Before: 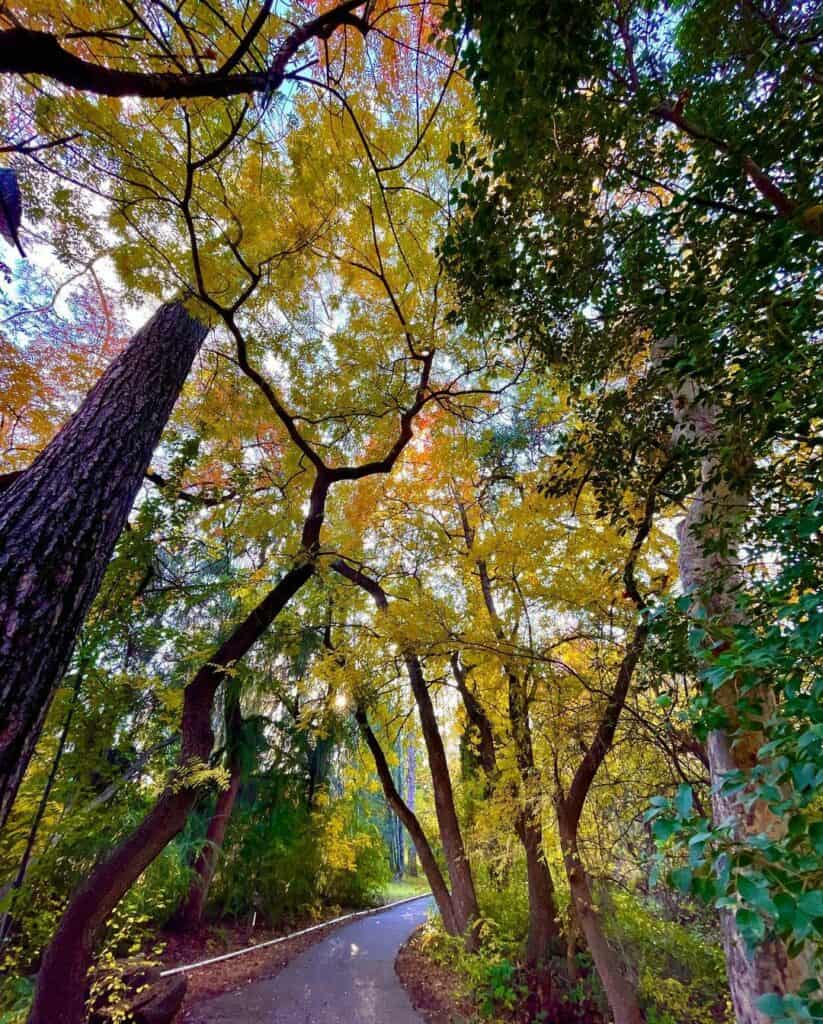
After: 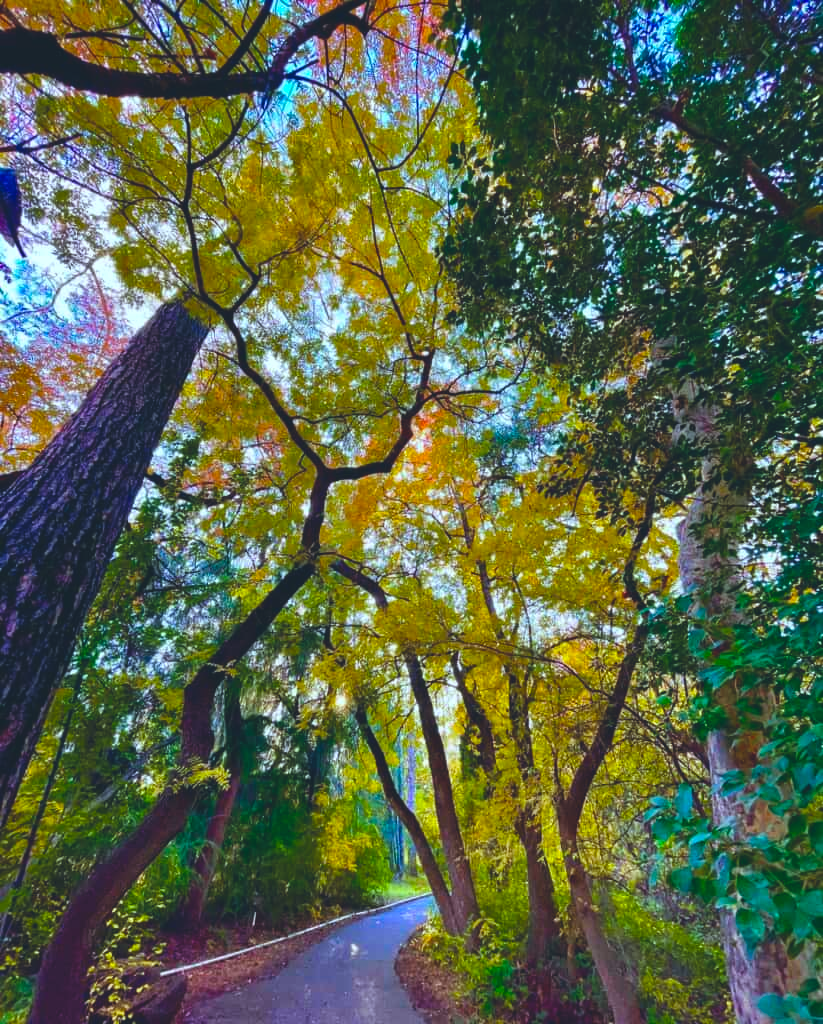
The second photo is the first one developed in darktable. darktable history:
color correction: highlights a* 0.441, highlights b* 2.65, shadows a* -1.1, shadows b* -4.75
exposure: black level correction -0.015, compensate highlight preservation false
color calibration: illuminant Planckian (black body), x 0.368, y 0.361, temperature 4273.54 K
color balance rgb: power › hue 309.99°, linear chroma grading › global chroma 16.41%, perceptual saturation grading › global saturation 30.798%, global vibrance 9.551%
